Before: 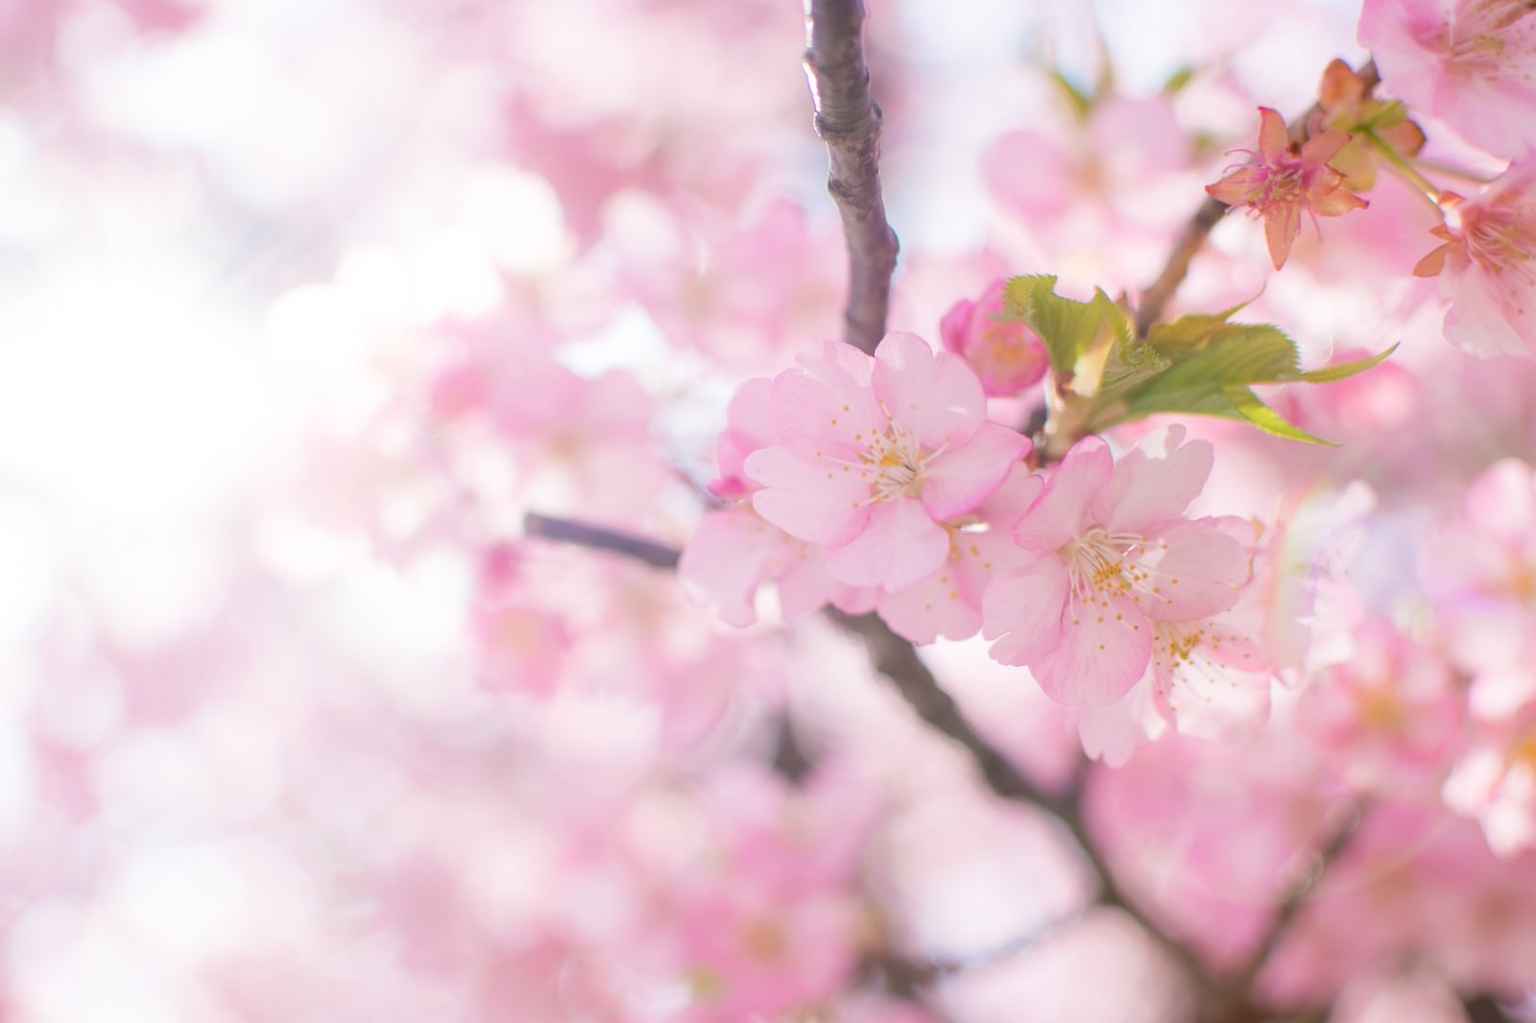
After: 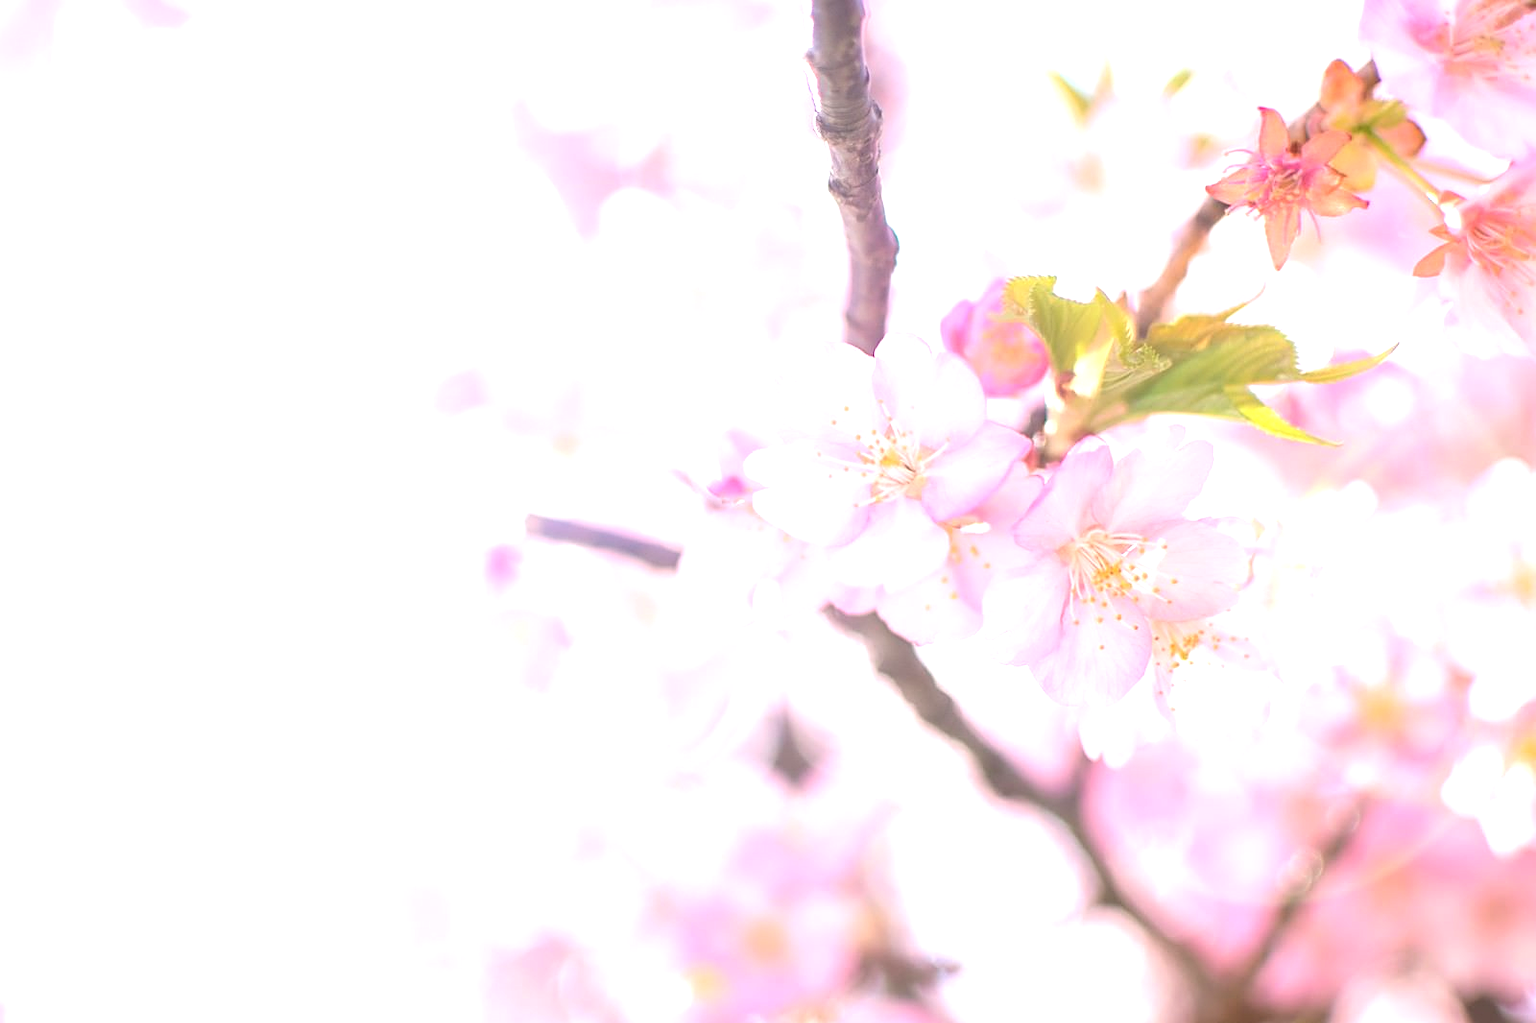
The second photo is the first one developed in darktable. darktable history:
sharpen: on, module defaults
exposure: black level correction -0.006, exposure 1 EV, compensate highlight preservation false
